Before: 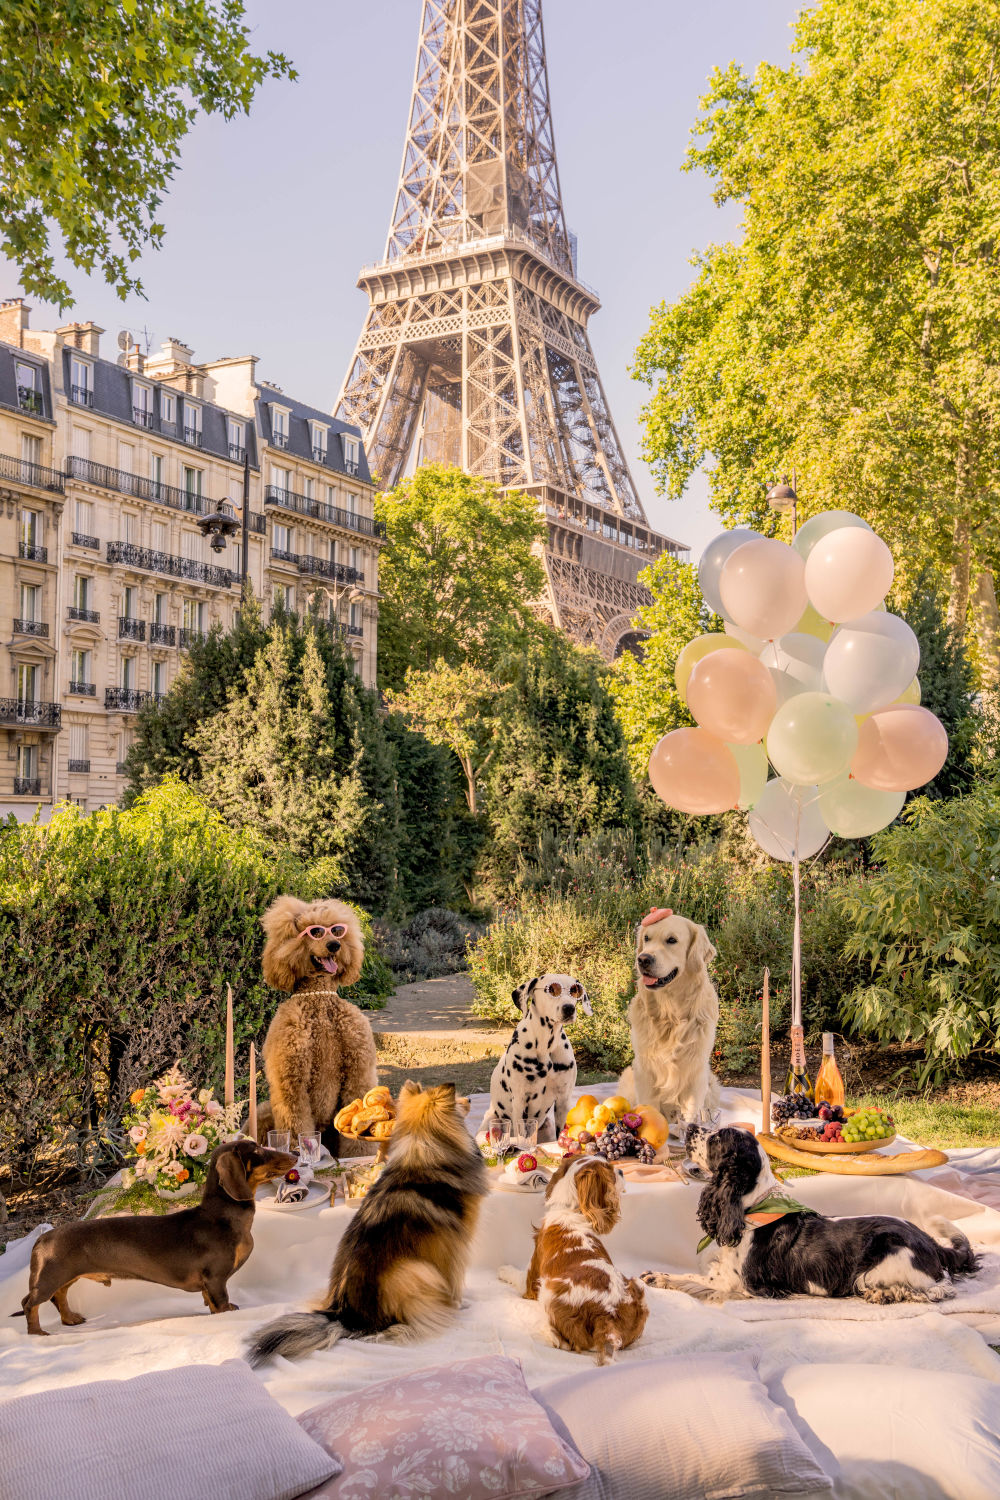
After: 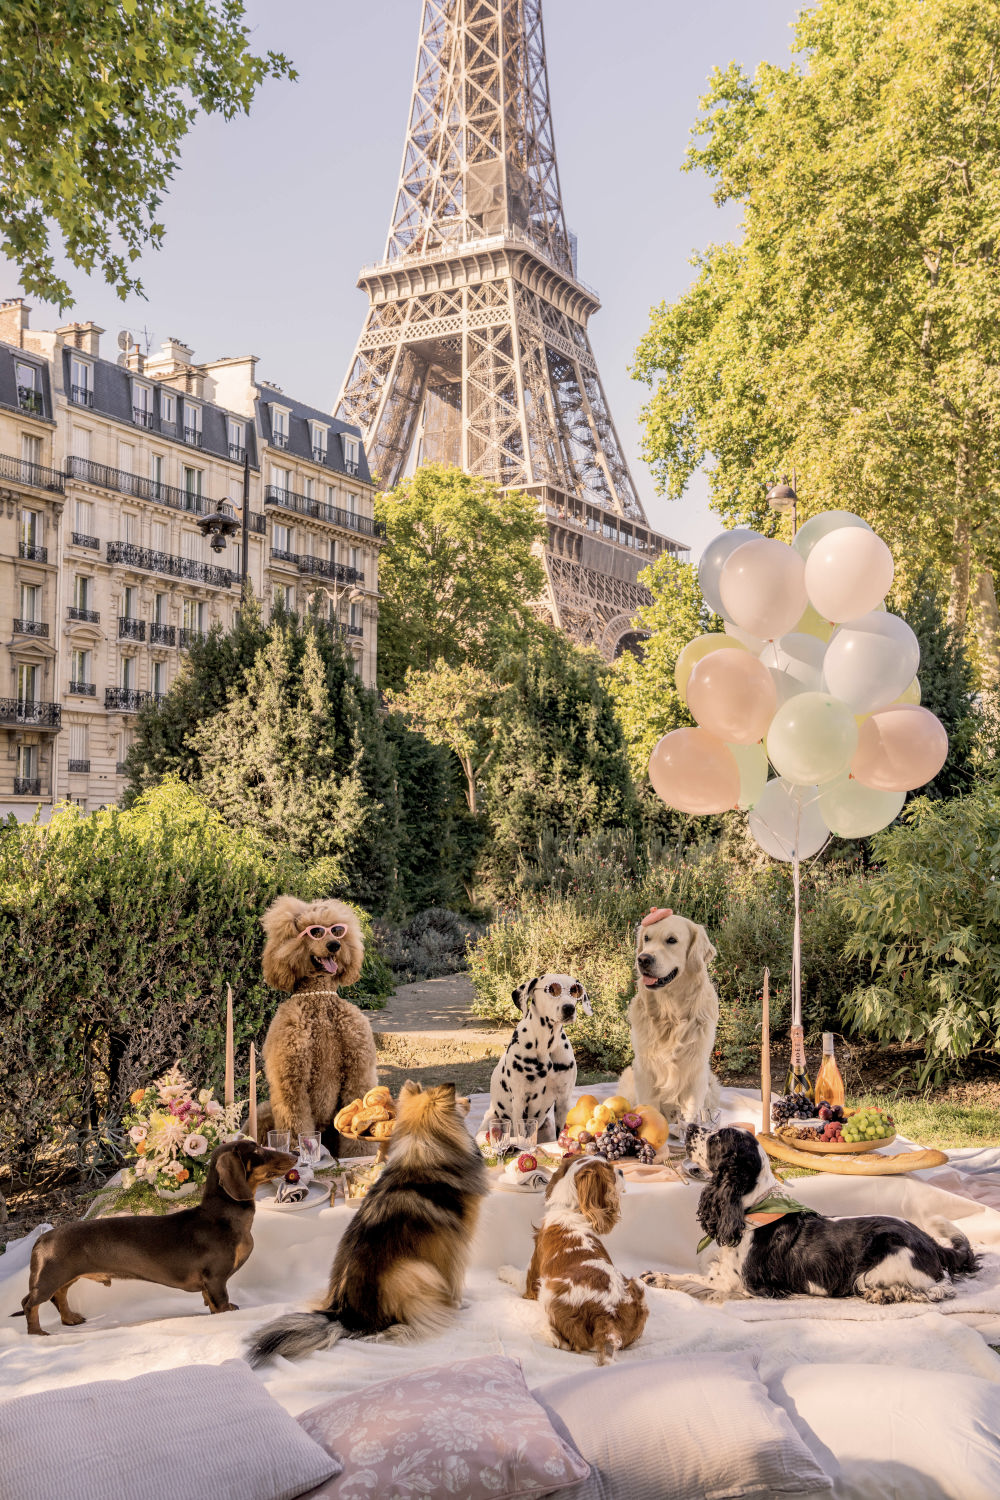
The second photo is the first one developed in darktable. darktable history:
contrast brightness saturation: contrast 0.055, brightness -0.008, saturation -0.229
